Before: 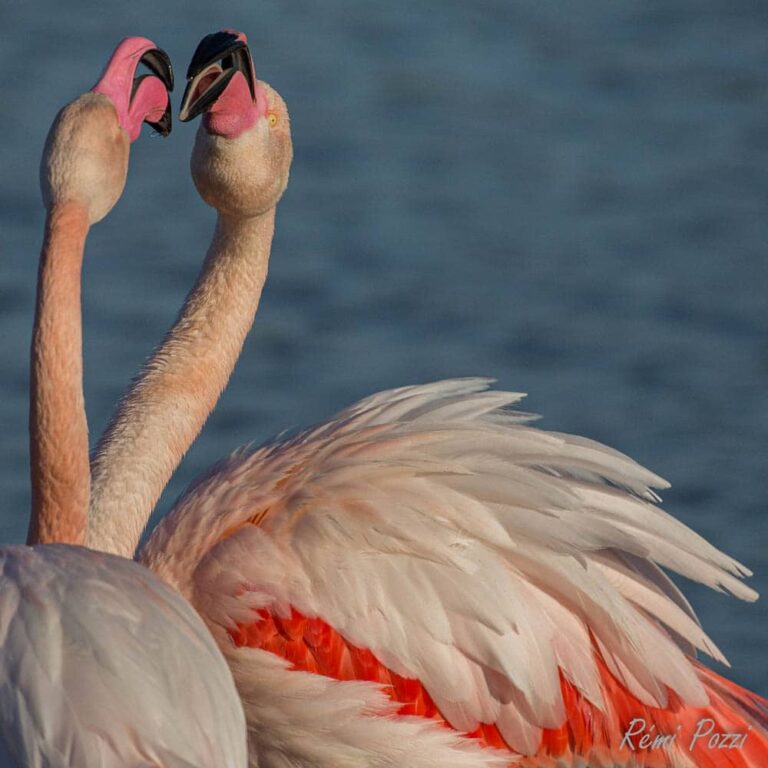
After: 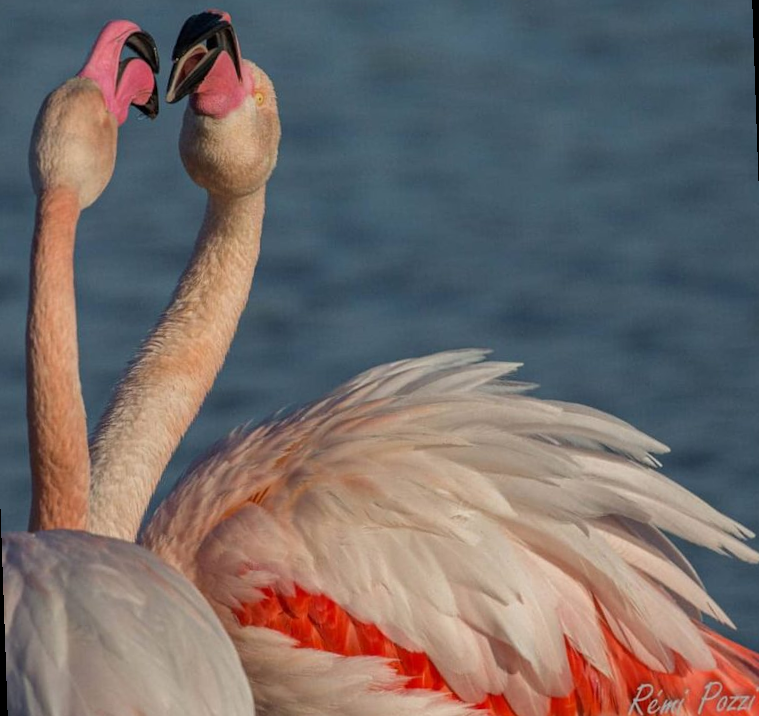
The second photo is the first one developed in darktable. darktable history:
white balance: emerald 1
rotate and perspective: rotation -2°, crop left 0.022, crop right 0.978, crop top 0.049, crop bottom 0.951
